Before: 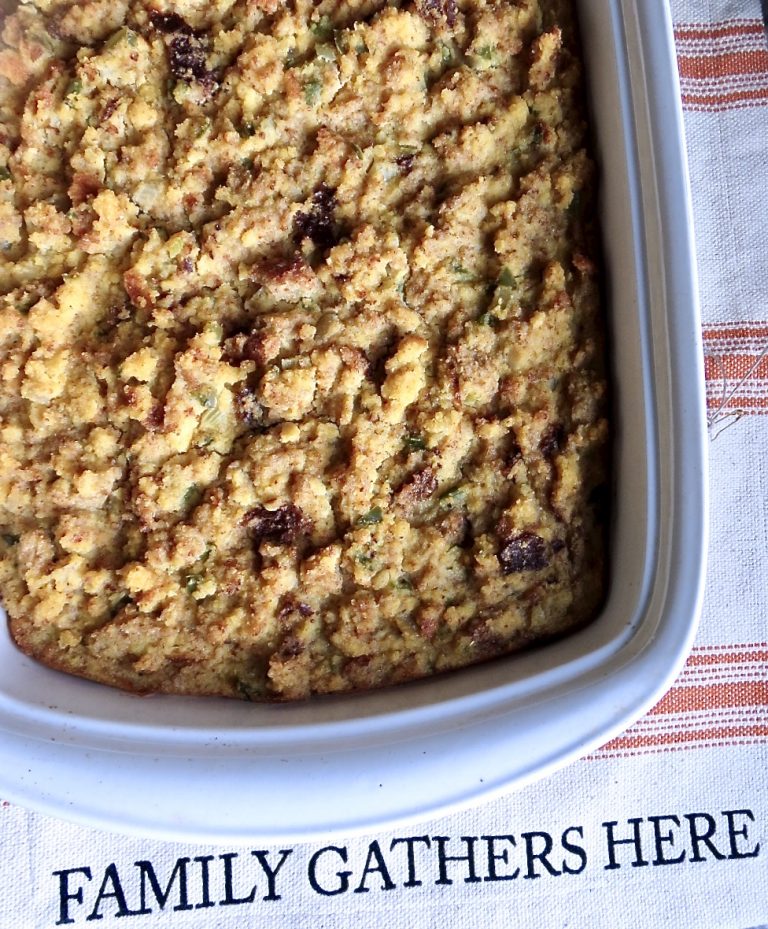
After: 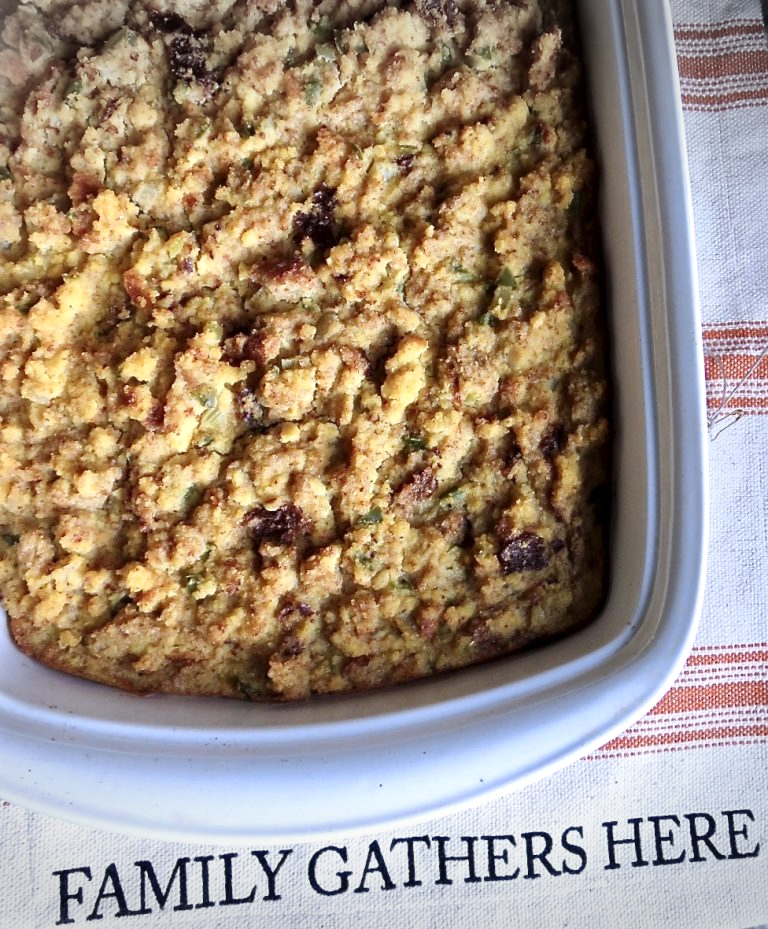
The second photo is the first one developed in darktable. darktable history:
vignetting: fall-off start 99.6%, brightness -0.332, width/height ratio 1.305
exposure: exposure 0.087 EV, compensate highlight preservation false
